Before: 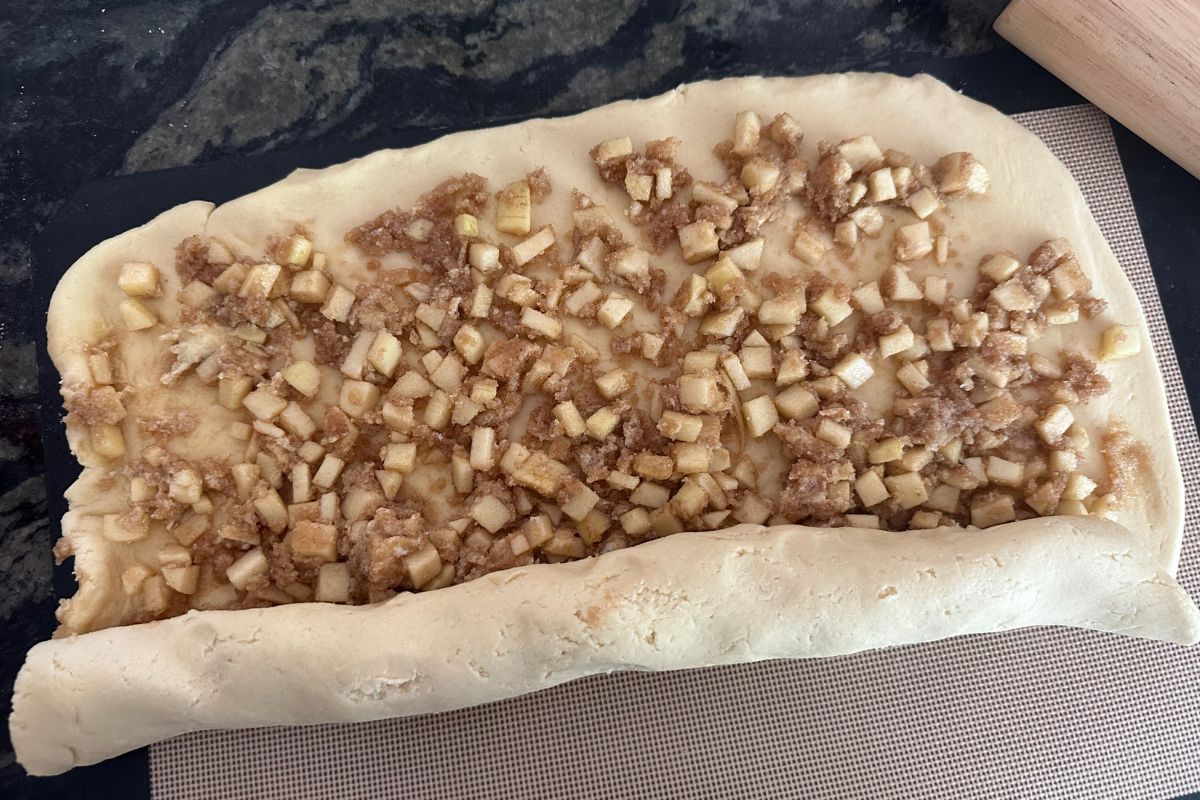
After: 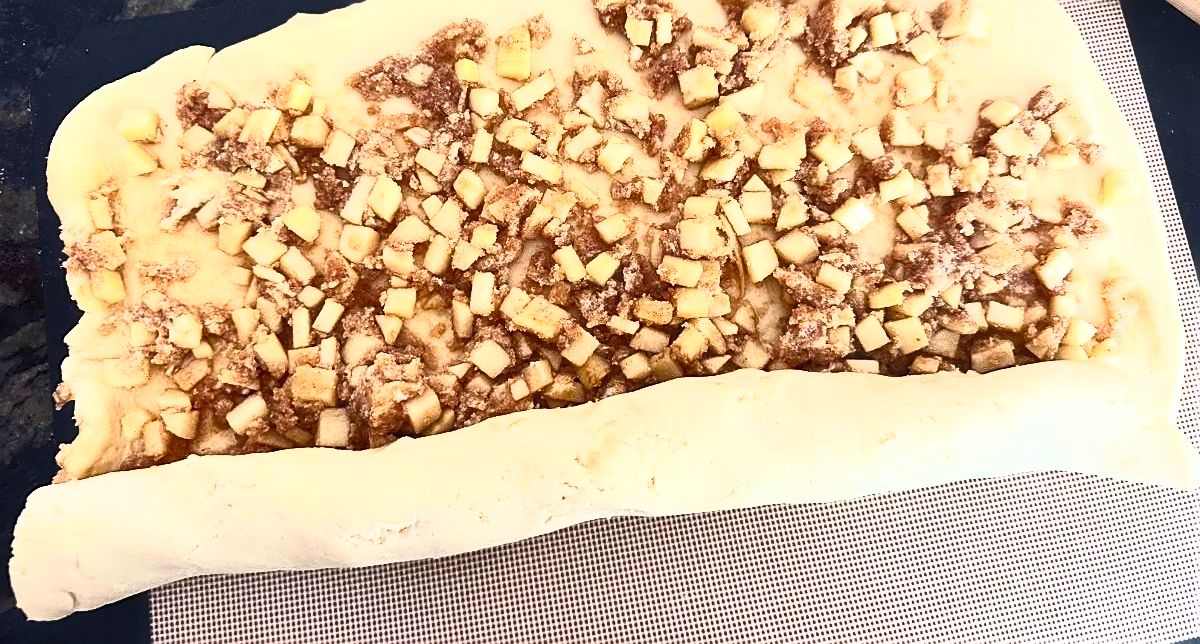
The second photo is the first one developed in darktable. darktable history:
contrast brightness saturation: contrast 0.818, brightness 0.601, saturation 0.607
sharpen: amount 0.5
haze removal: strength -0.064
crop and rotate: top 19.446%
